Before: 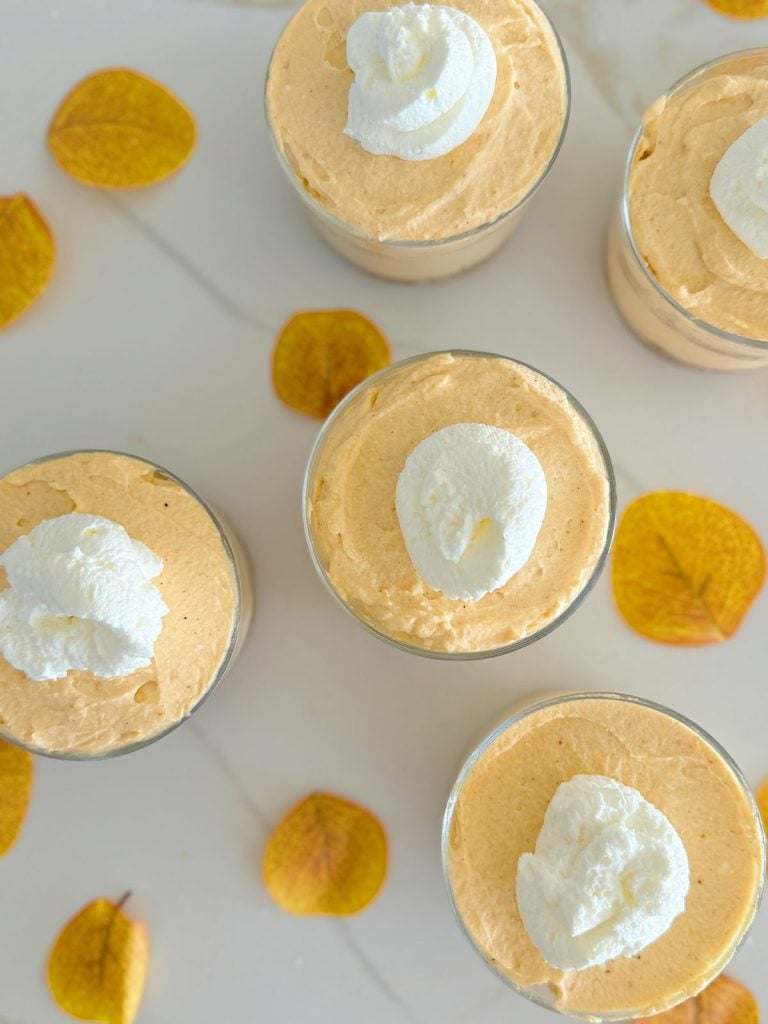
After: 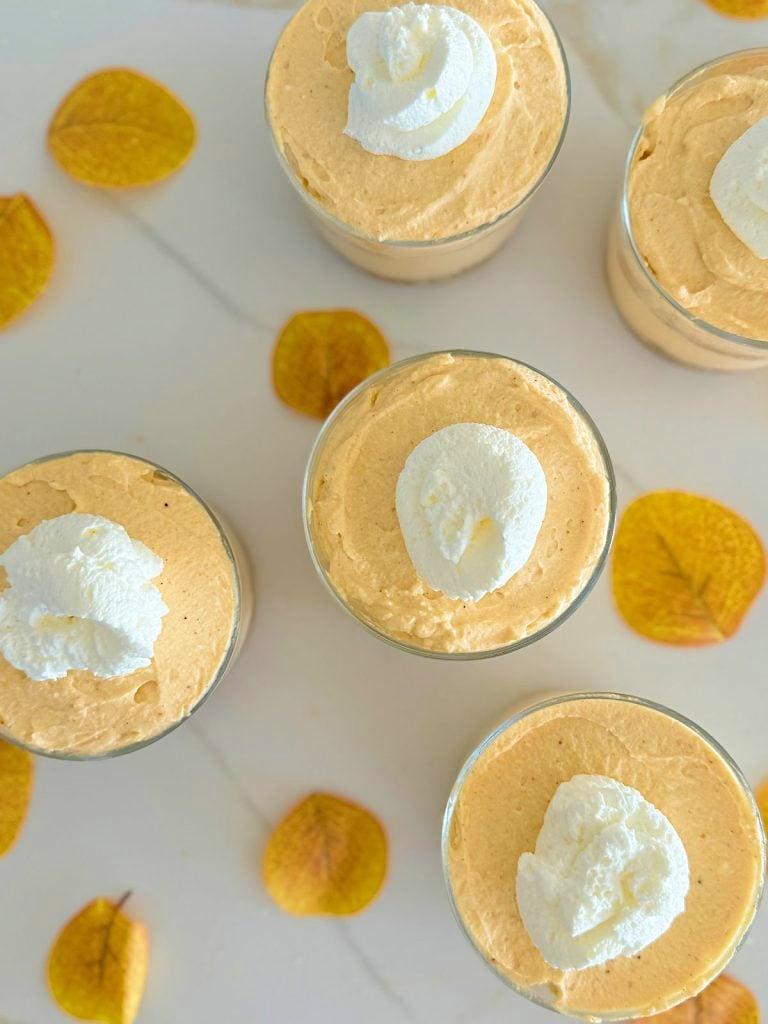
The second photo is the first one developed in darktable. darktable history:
sharpen: amount 0.2
velvia: on, module defaults
